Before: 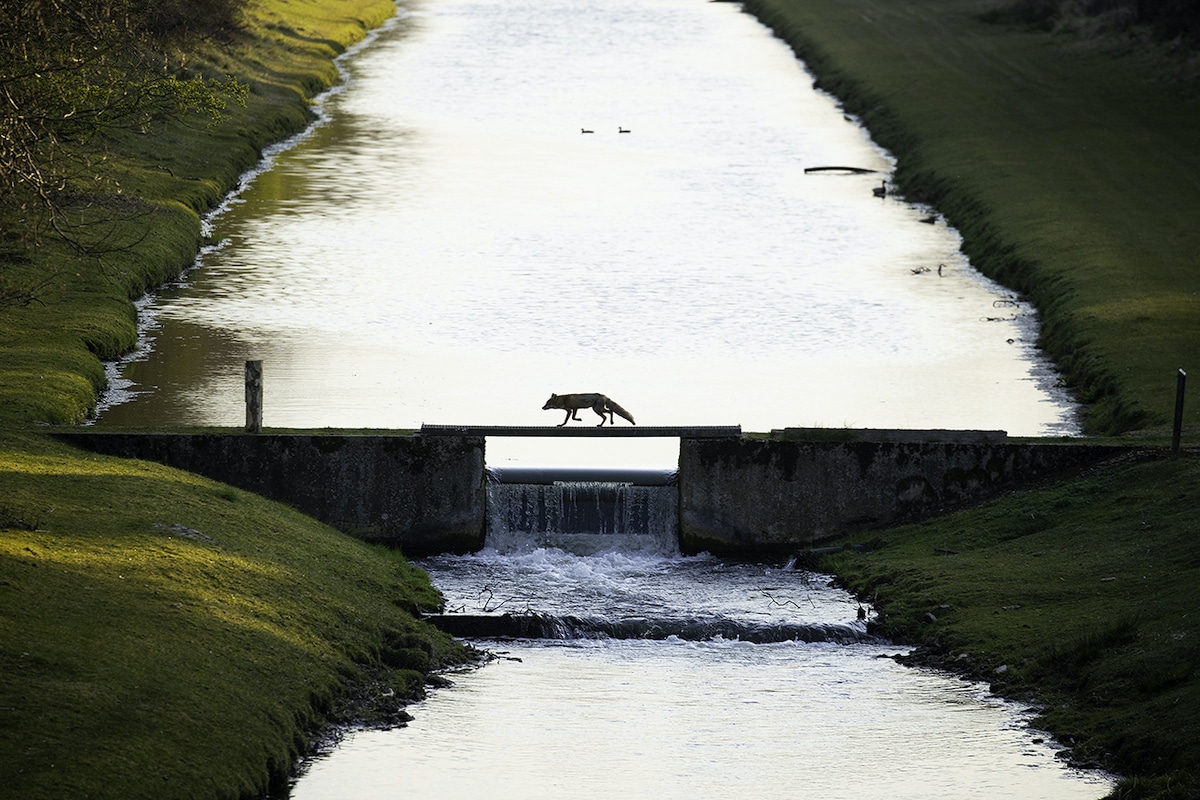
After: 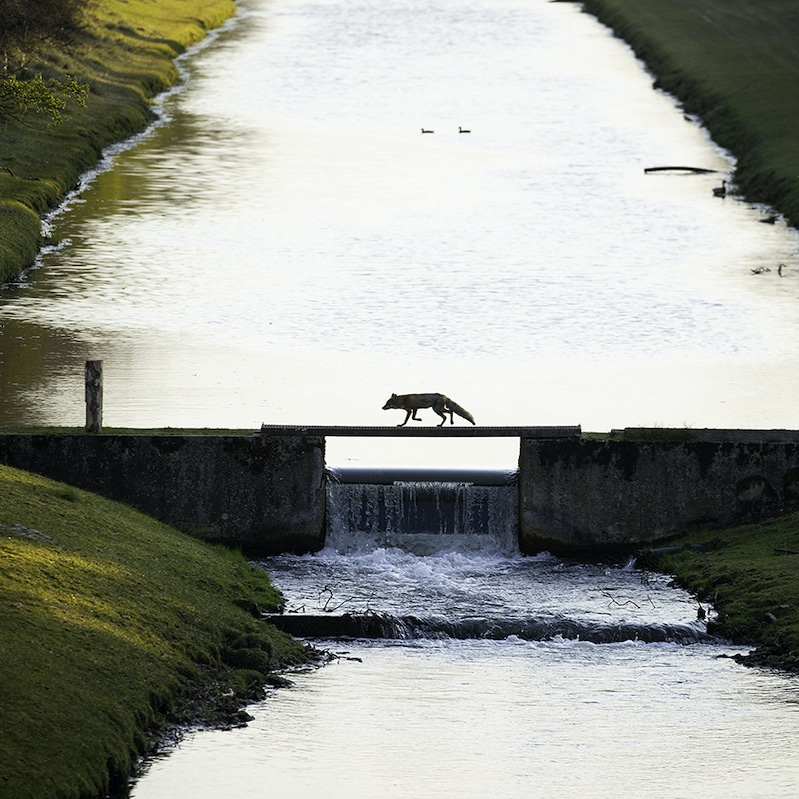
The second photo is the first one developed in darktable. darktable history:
tone equalizer: on, module defaults
crop and rotate: left 13.342%, right 19.991%
